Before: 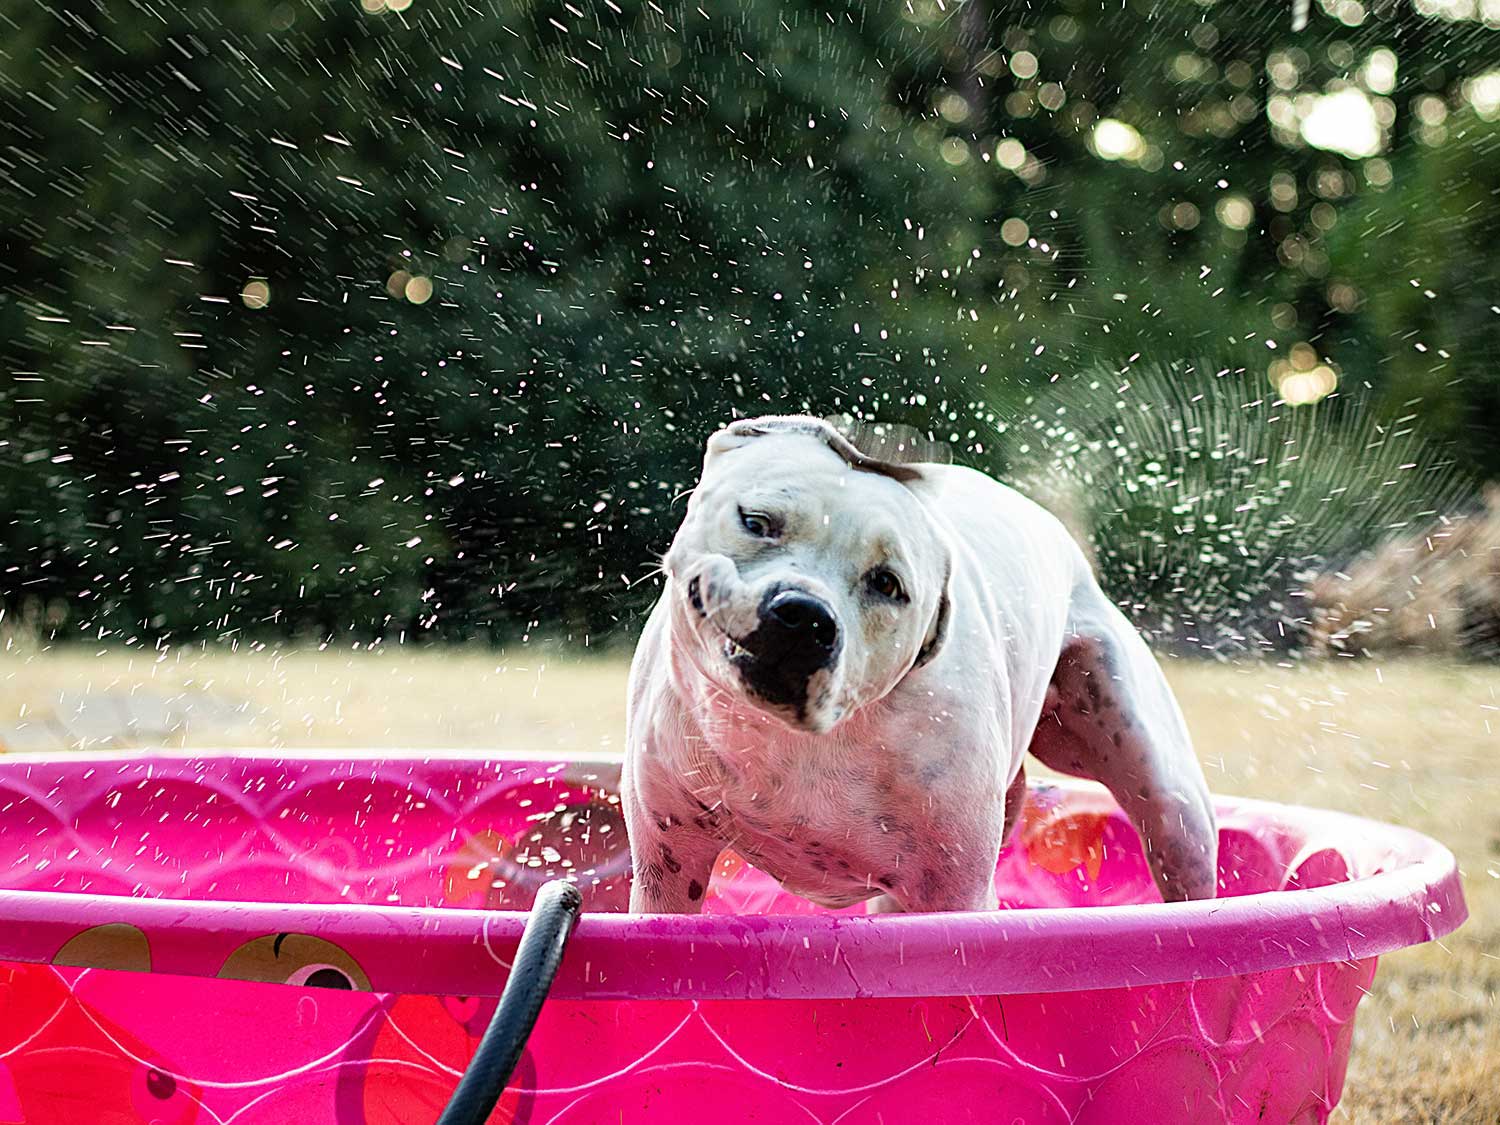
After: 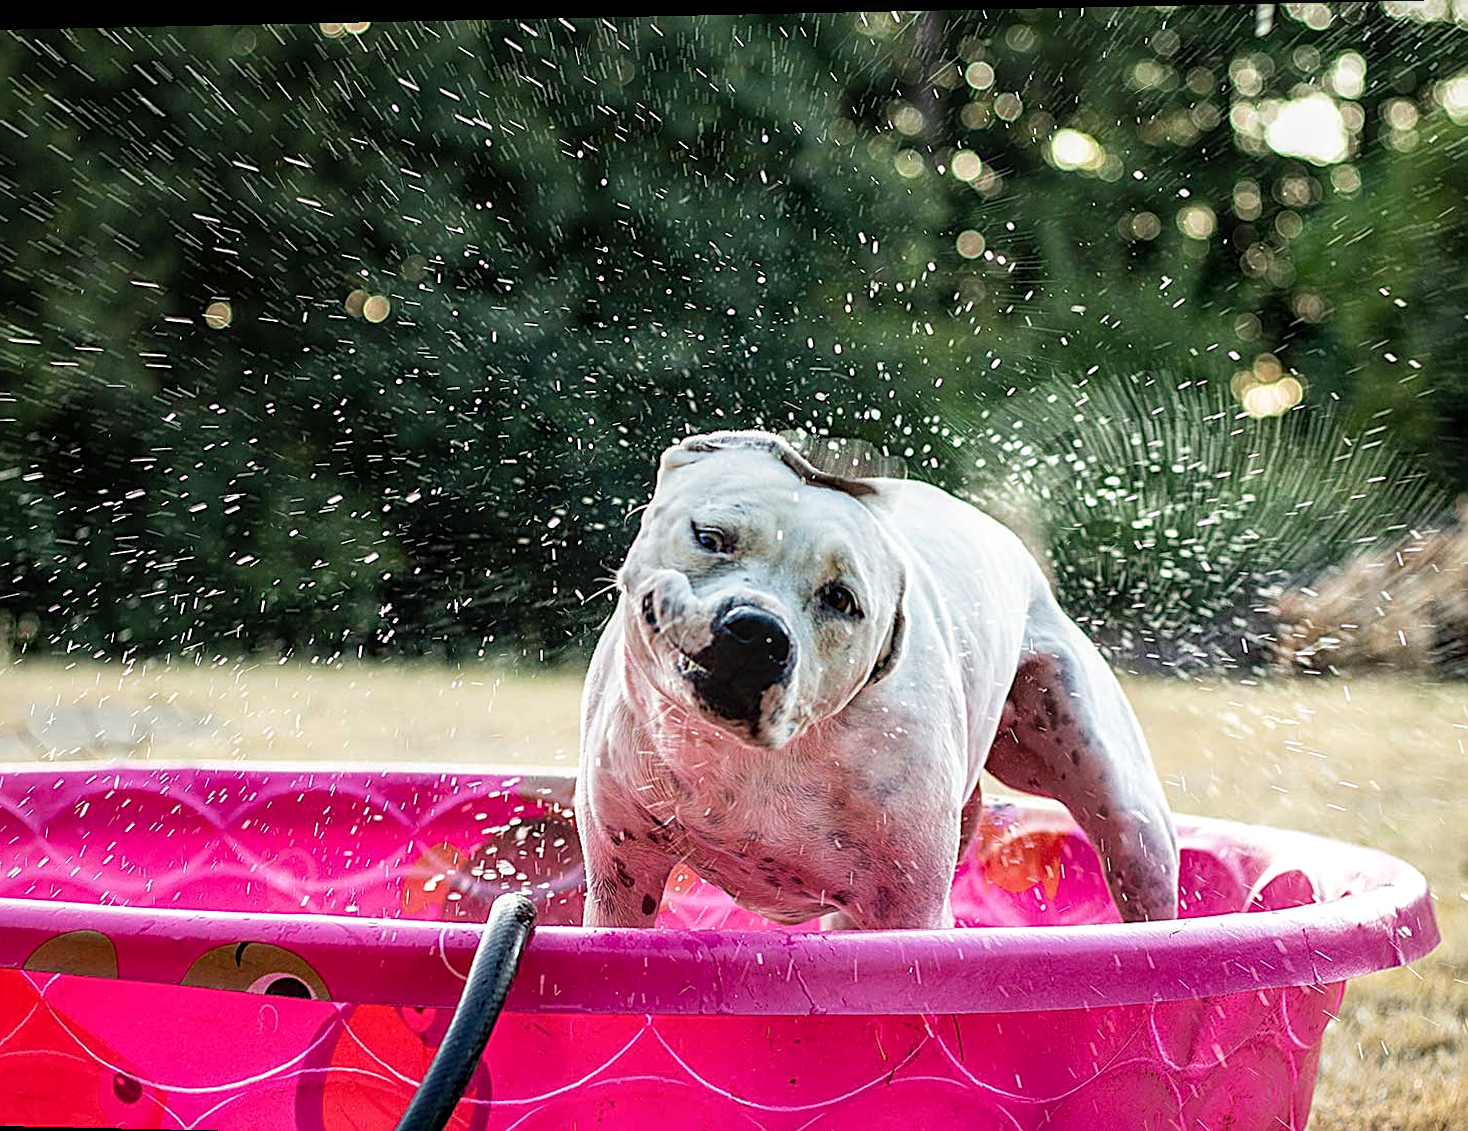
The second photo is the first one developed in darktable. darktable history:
local contrast: on, module defaults
crop: left 1.743%, right 0.268%, bottom 2.011%
sharpen: on, module defaults
rotate and perspective: lens shift (horizontal) -0.055, automatic cropping off
